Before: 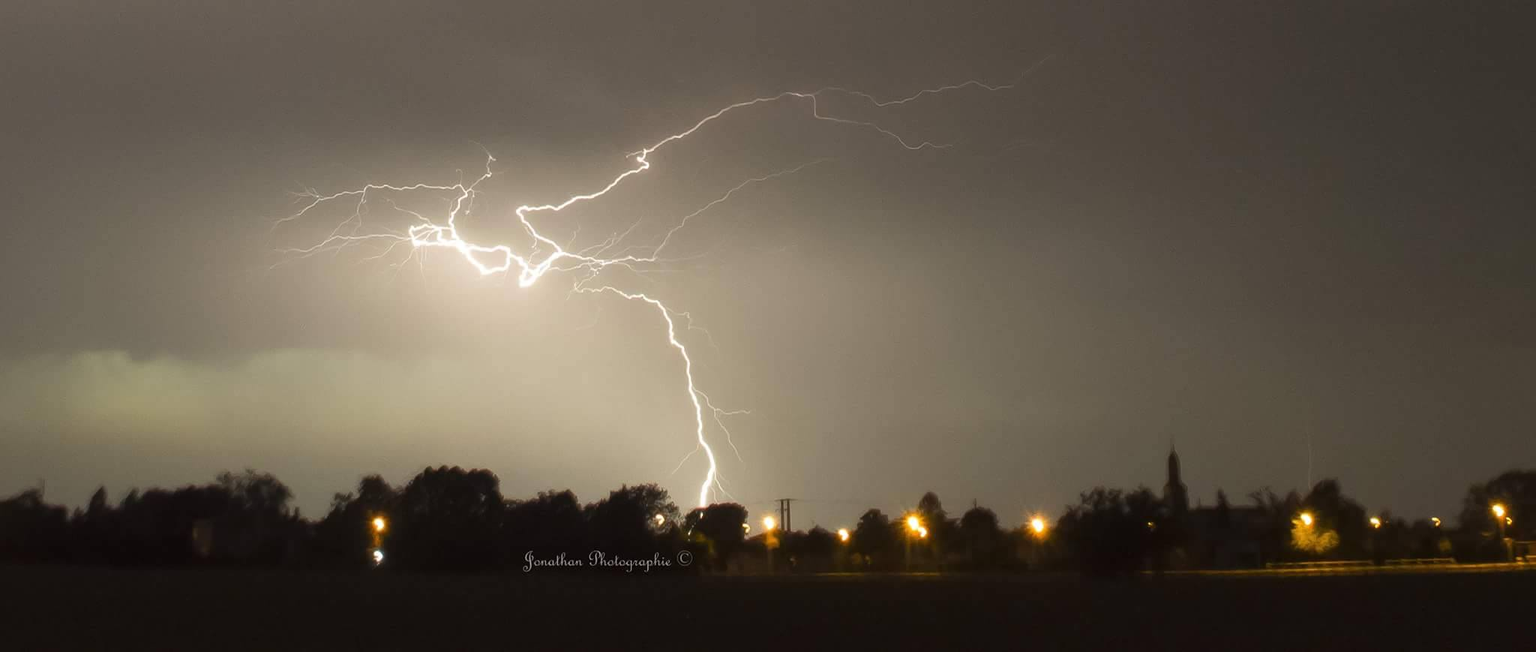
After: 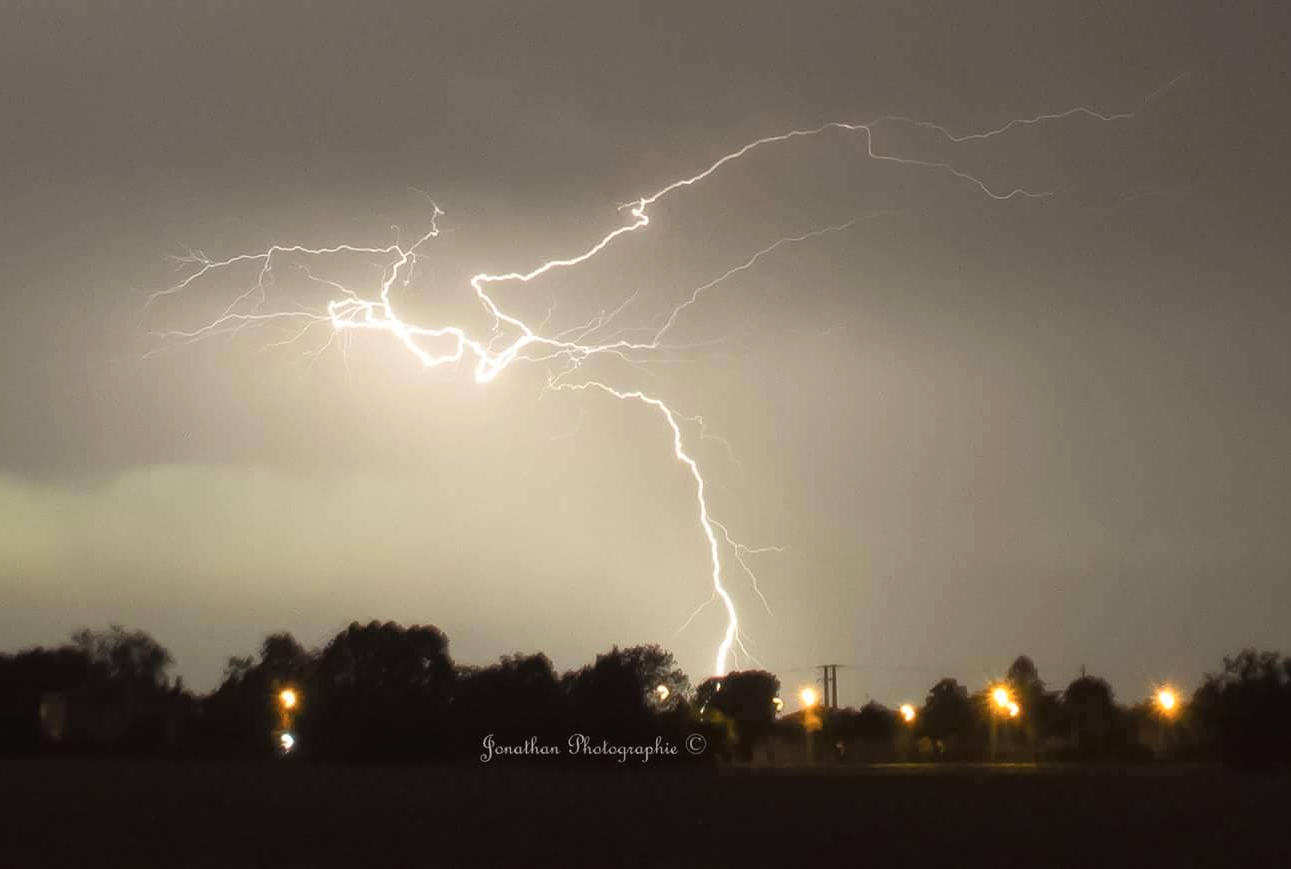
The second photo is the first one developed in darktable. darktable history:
crop: left 10.609%, right 26.329%
tone curve: curves: ch0 [(0, 0) (0.003, 0.032) (0.011, 0.033) (0.025, 0.036) (0.044, 0.046) (0.069, 0.069) (0.1, 0.108) (0.136, 0.157) (0.177, 0.208) (0.224, 0.256) (0.277, 0.313) (0.335, 0.379) (0.399, 0.444) (0.468, 0.514) (0.543, 0.595) (0.623, 0.687) (0.709, 0.772) (0.801, 0.854) (0.898, 0.933) (1, 1)], color space Lab, independent channels, preserve colors none
